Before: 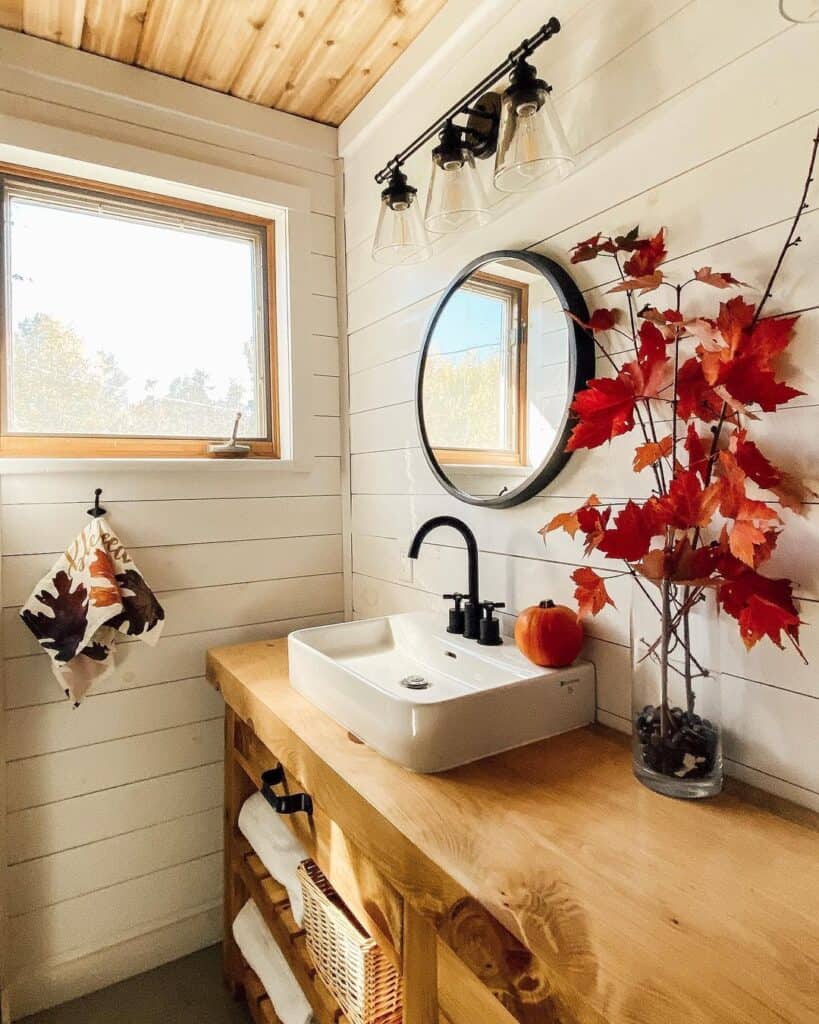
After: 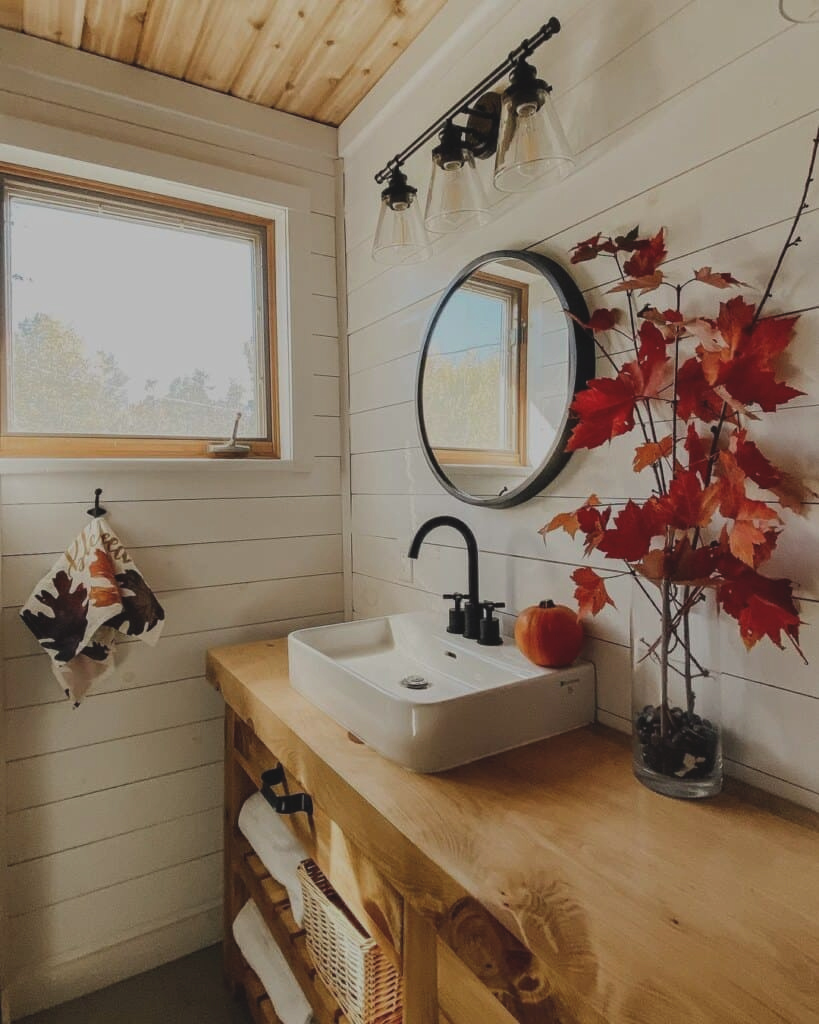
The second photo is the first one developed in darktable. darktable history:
shadows and highlights: shadows 12.42, white point adjustment 1.31, highlights -1.25, soften with gaussian
exposure: black level correction -0.017, exposure -1.047 EV, compensate exposure bias true, compensate highlight preservation false
